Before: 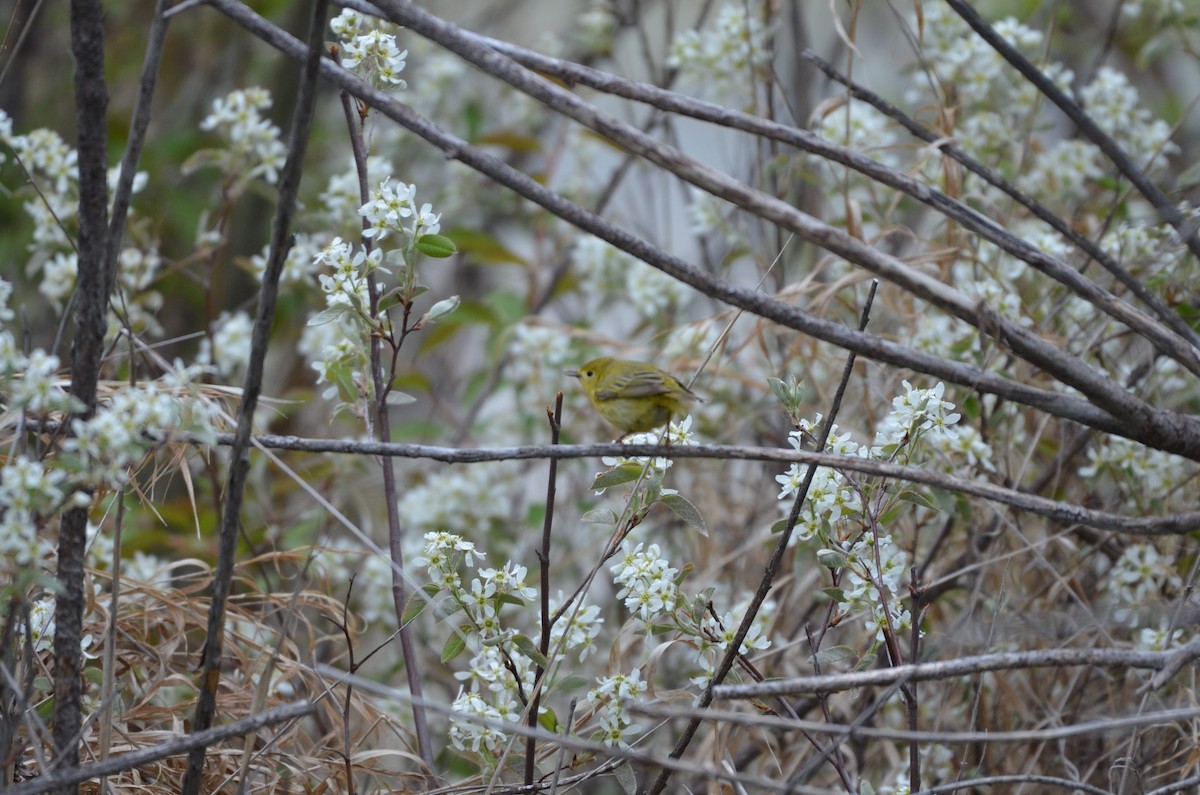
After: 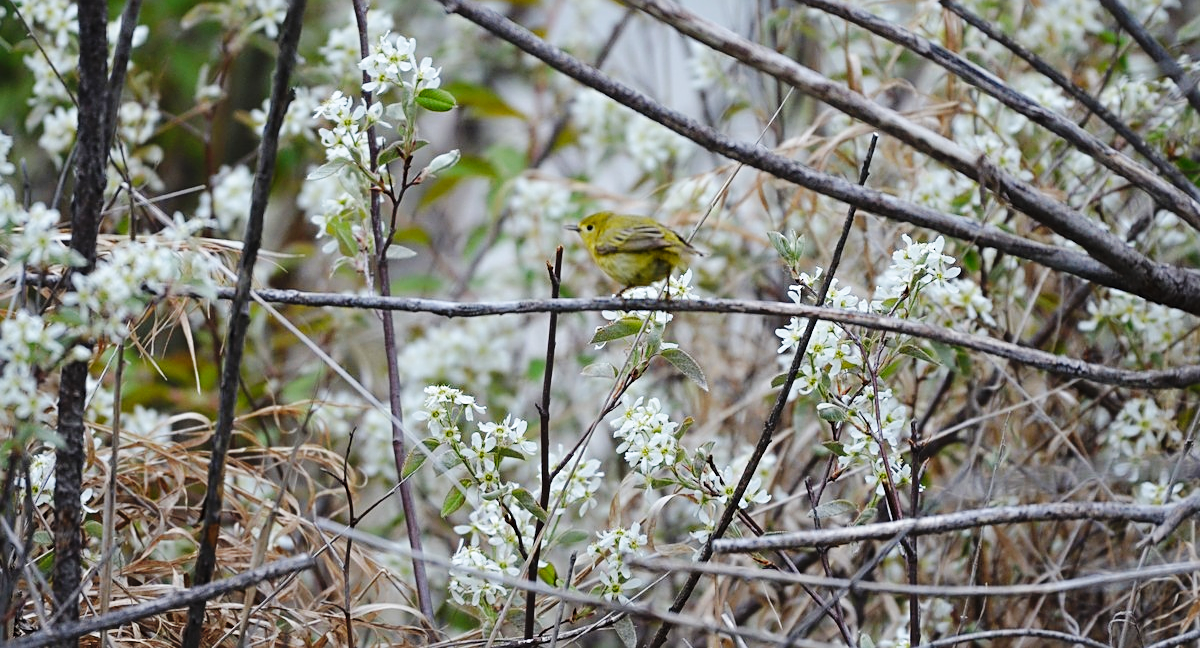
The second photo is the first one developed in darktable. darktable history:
base curve: curves: ch0 [(0, 0) (0.036, 0.025) (0.121, 0.166) (0.206, 0.329) (0.605, 0.79) (1, 1)], preserve colors none
sharpen: on, module defaults
crop and rotate: top 18.45%
